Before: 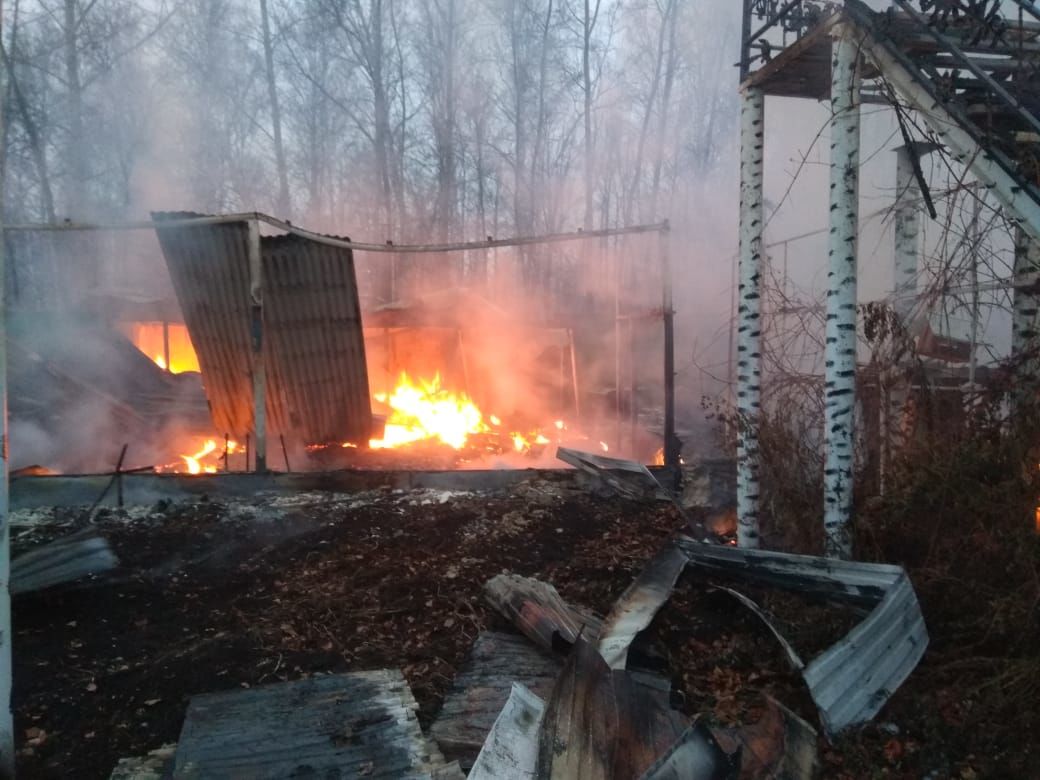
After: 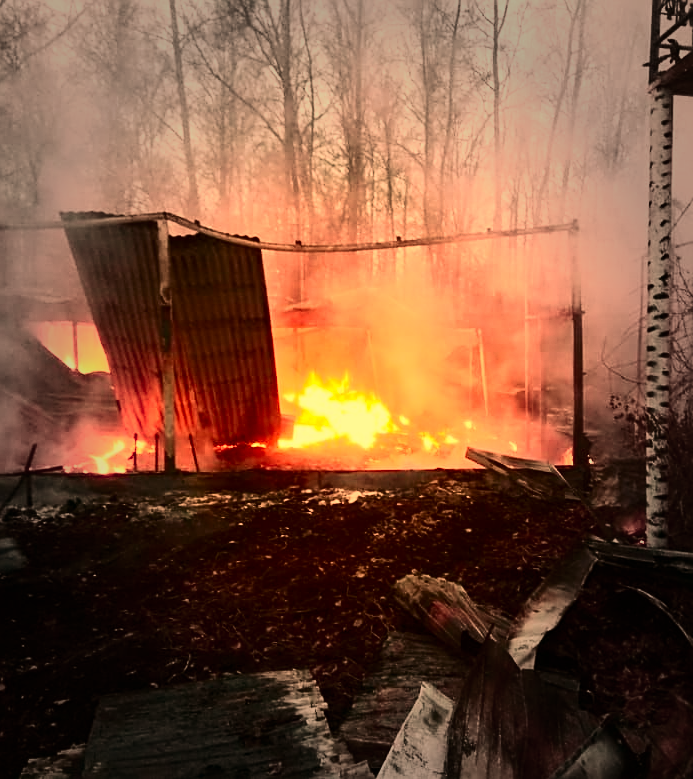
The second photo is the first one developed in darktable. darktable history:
sharpen: on, module defaults
crop and rotate: left 8.786%, right 24.548%
shadows and highlights: radius 337.17, shadows 29.01, soften with gaussian
white balance: red 1.467, blue 0.684
velvia: on, module defaults
contrast brightness saturation: contrast 0.32, brightness -0.08, saturation 0.17
vignetting: fall-off start 48.41%, automatic ratio true, width/height ratio 1.29, unbound false
